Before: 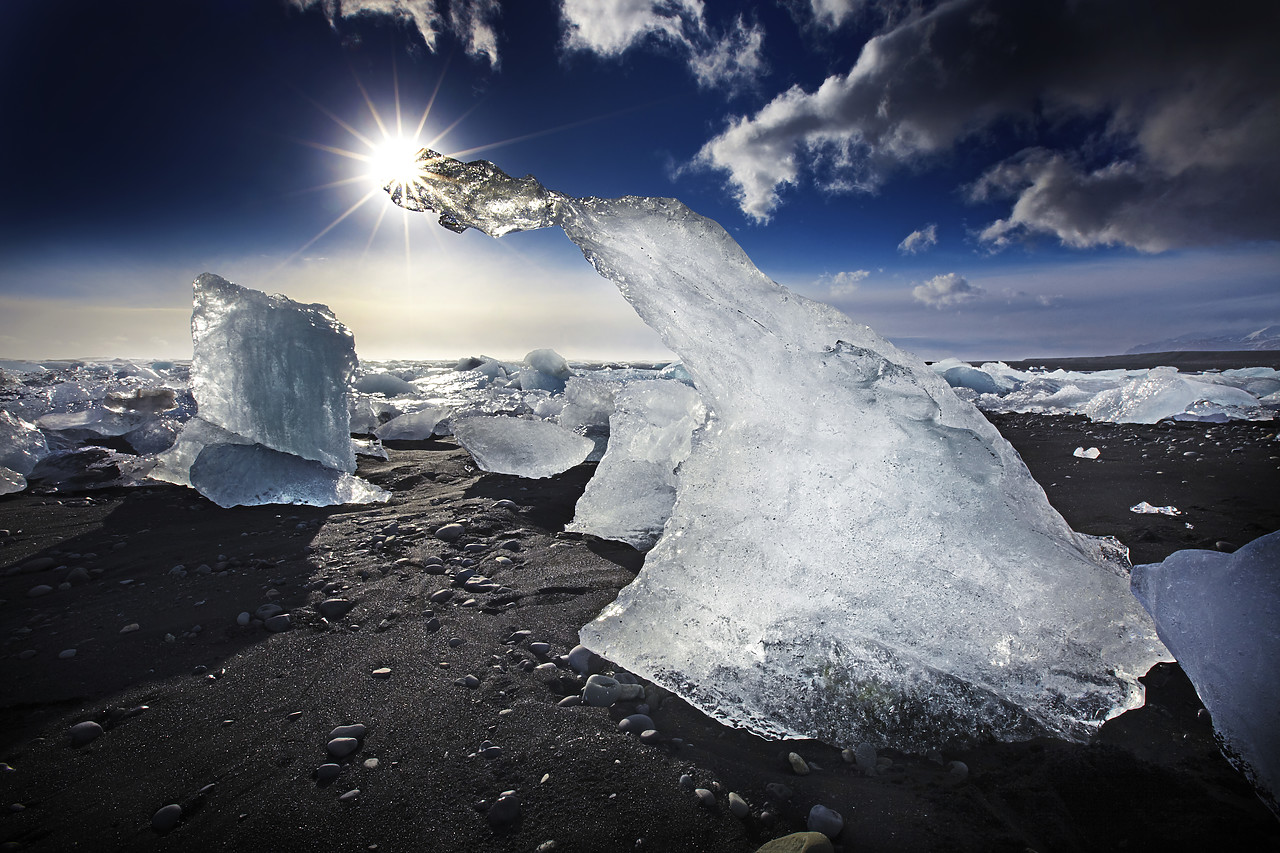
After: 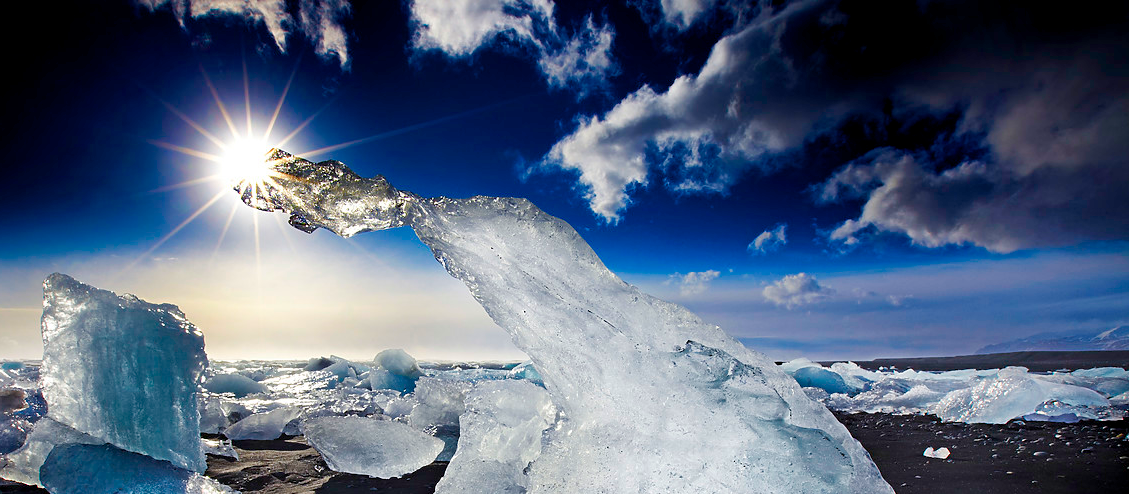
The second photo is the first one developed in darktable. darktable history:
crop and rotate: left 11.723%, bottom 41.987%
color balance rgb: global offset › luminance -0.297%, global offset › hue 259.45°, linear chroma grading › global chroma 9.866%, perceptual saturation grading › global saturation 38.857%, perceptual saturation grading › highlights -24.955%, perceptual saturation grading › mid-tones 34.446%, perceptual saturation grading › shadows 35.844%
